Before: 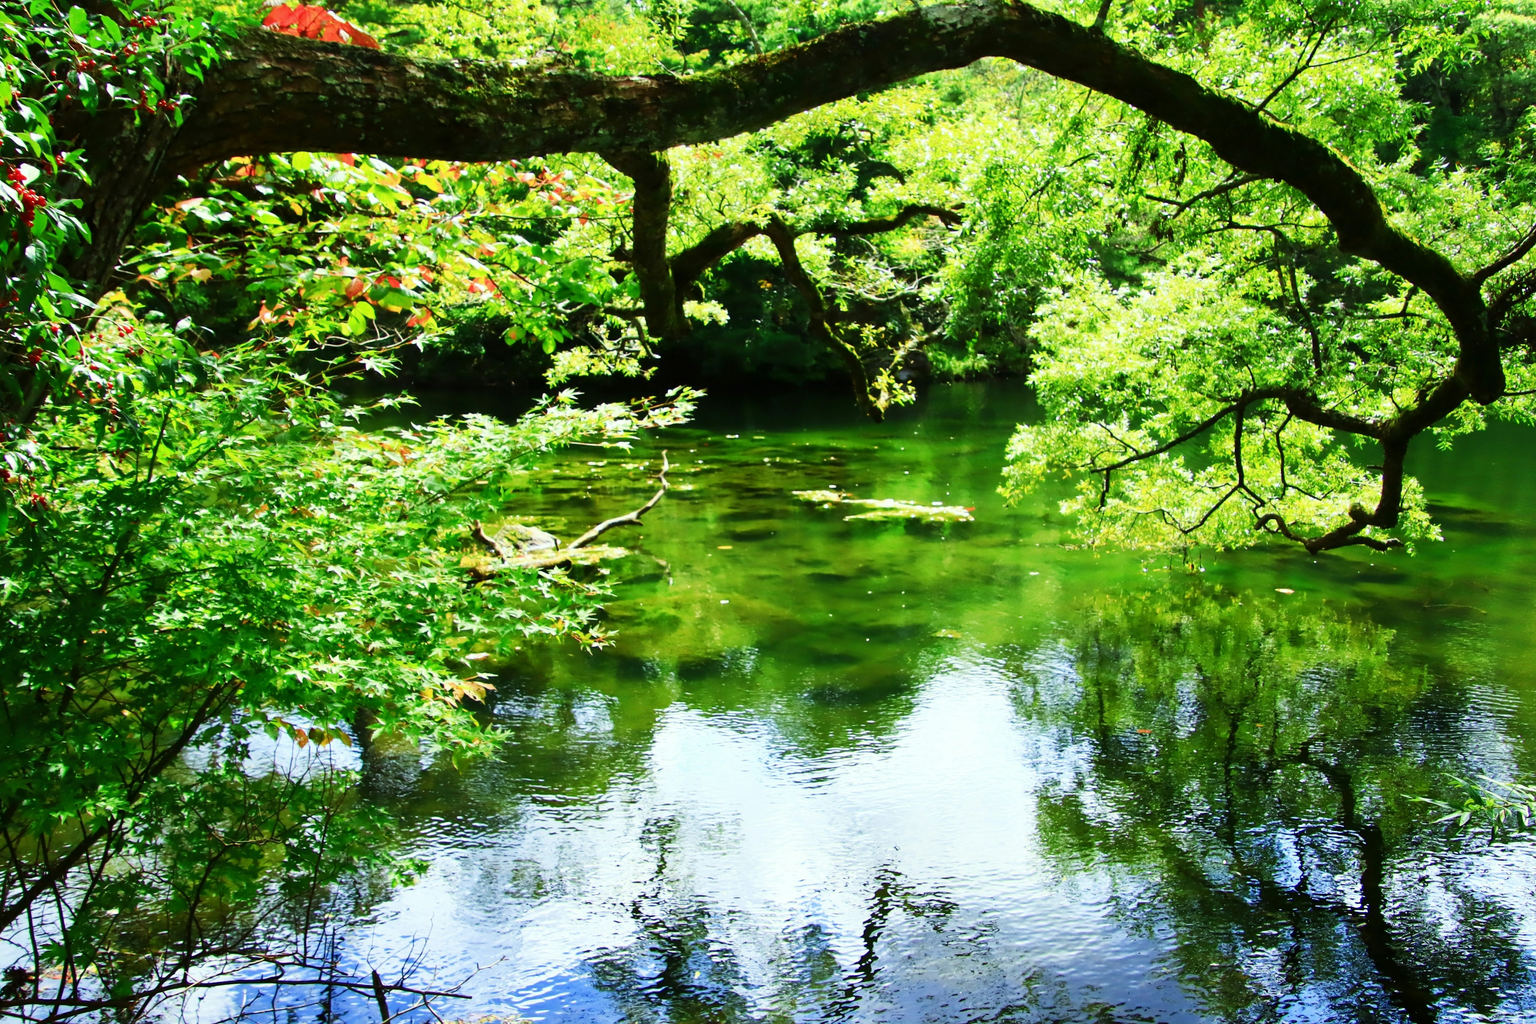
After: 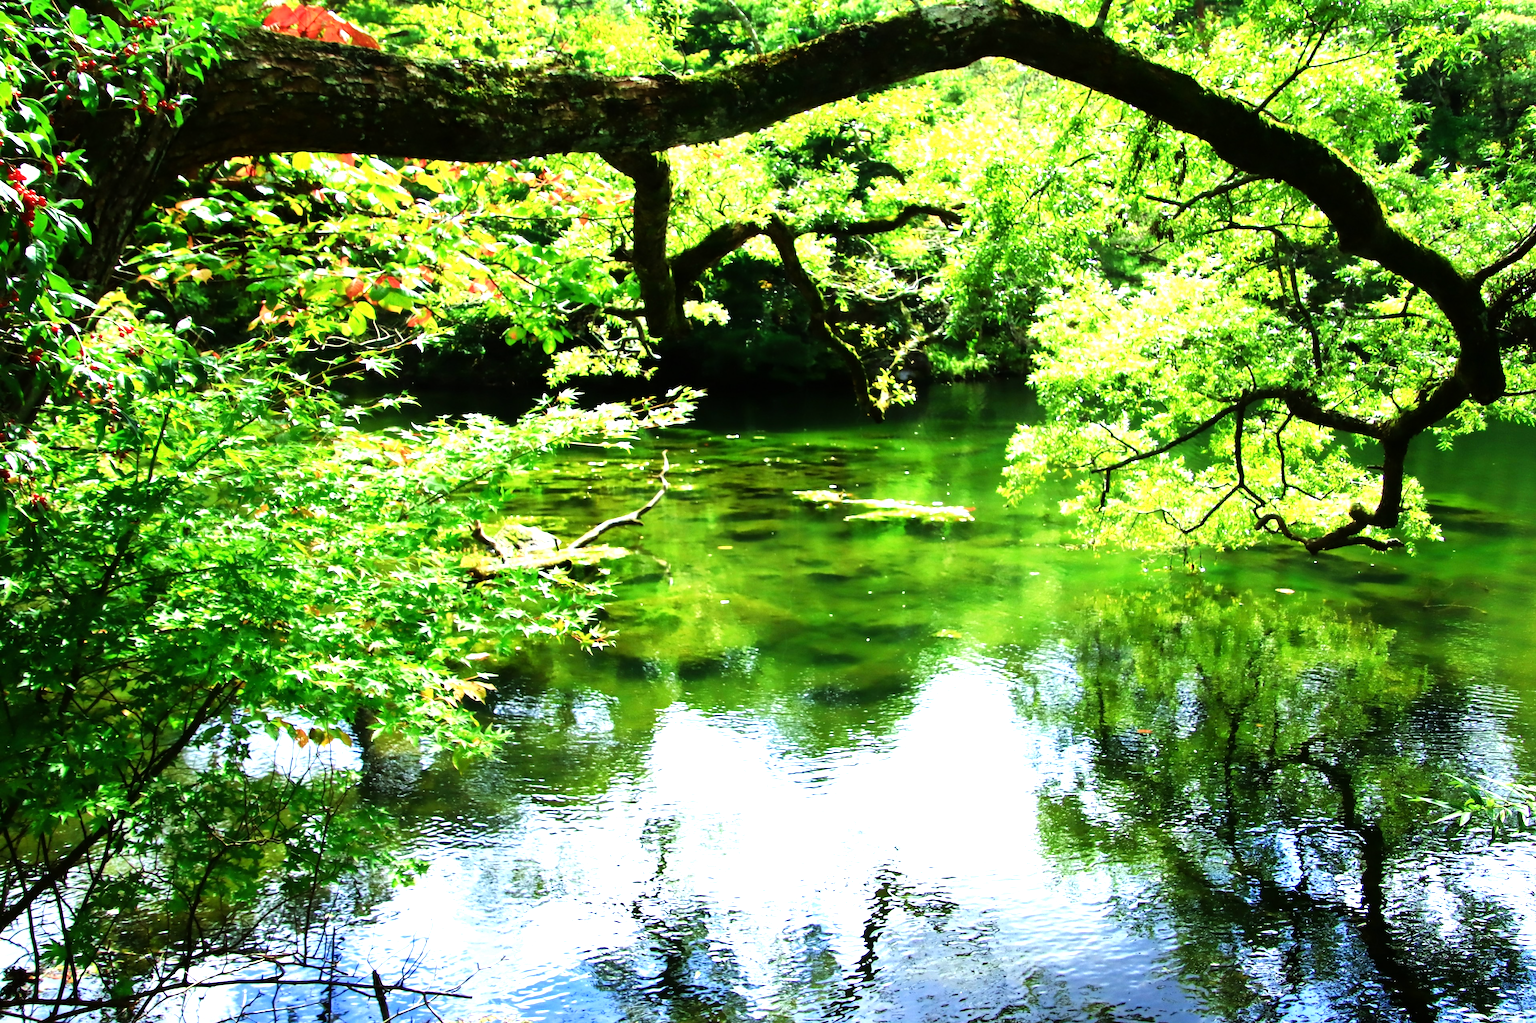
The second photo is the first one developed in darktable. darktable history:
tone equalizer: -8 EV -0.735 EV, -7 EV -0.705 EV, -6 EV -0.586 EV, -5 EV -0.418 EV, -3 EV 0.398 EV, -2 EV 0.6 EV, -1 EV 0.675 EV, +0 EV 0.77 EV
